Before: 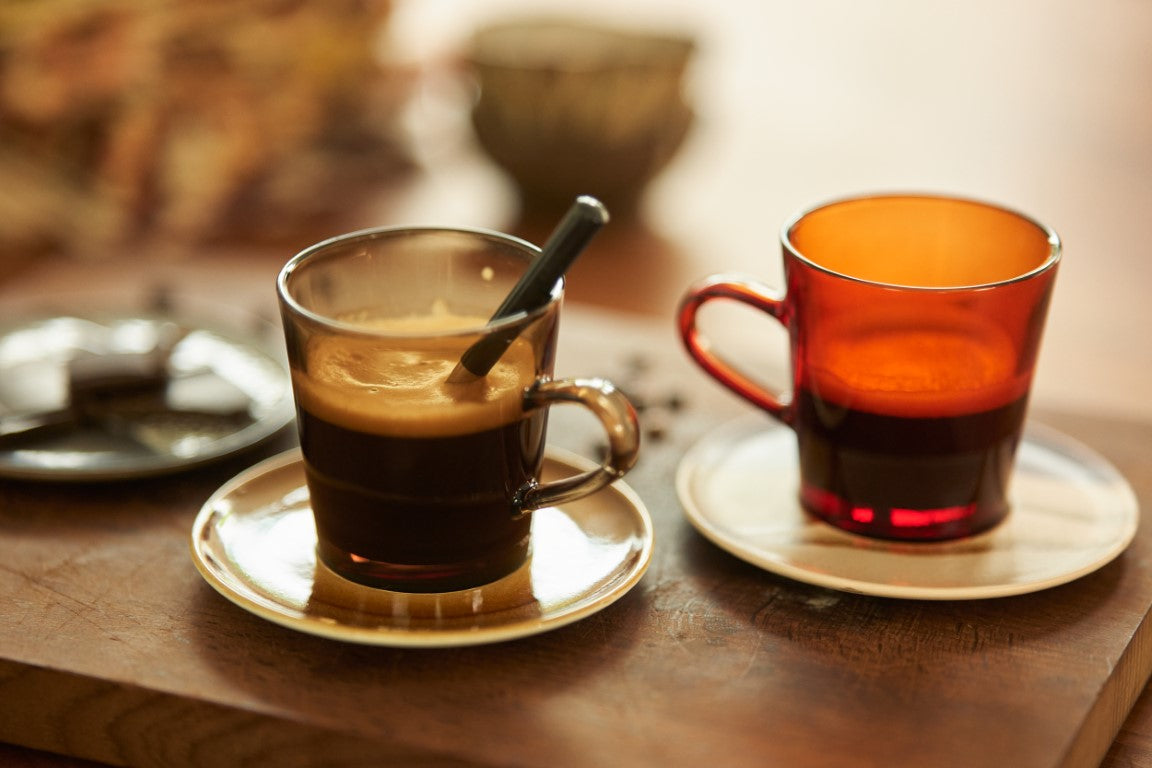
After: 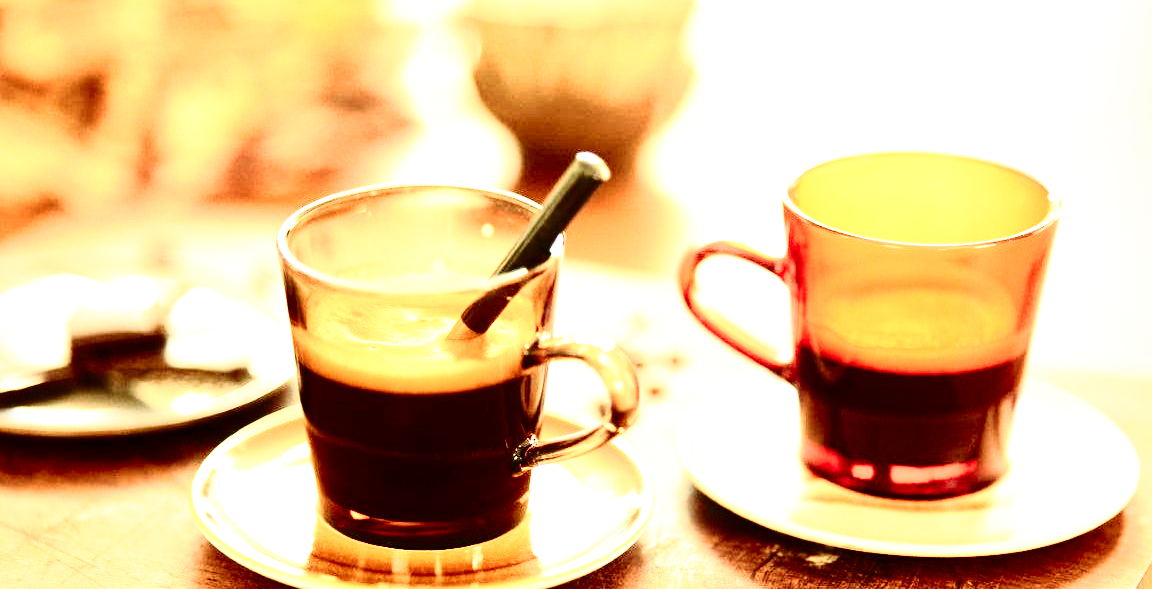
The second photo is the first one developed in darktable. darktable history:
tone curve: curves: ch0 [(0, 0) (0.051, 0.027) (0.096, 0.071) (0.241, 0.247) (0.455, 0.52) (0.594, 0.692) (0.715, 0.845) (0.84, 0.936) (1, 1)]; ch1 [(0, 0) (0.1, 0.038) (0.318, 0.243) (0.399, 0.351) (0.478, 0.469) (0.499, 0.499) (0.534, 0.549) (0.565, 0.605) (0.601, 0.644) (0.666, 0.701) (1, 1)]; ch2 [(0, 0) (0.453, 0.45) (0.479, 0.483) (0.504, 0.499) (0.52, 0.508) (0.561, 0.573) (0.592, 0.617) (0.824, 0.815) (1, 1)], color space Lab, independent channels, preserve colors none
base curve: curves: ch0 [(0, 0) (0.032, 0.037) (0.105, 0.228) (0.435, 0.76) (0.856, 0.983) (1, 1)], preserve colors none
crop: top 5.667%, bottom 17.637%
contrast brightness saturation: contrast 0.28
exposure: black level correction 0, exposure 1.198 EV, compensate exposure bias true, compensate highlight preservation false
white balance: red 1.045, blue 0.932
local contrast: mode bilateral grid, contrast 20, coarseness 50, detail 120%, midtone range 0.2
